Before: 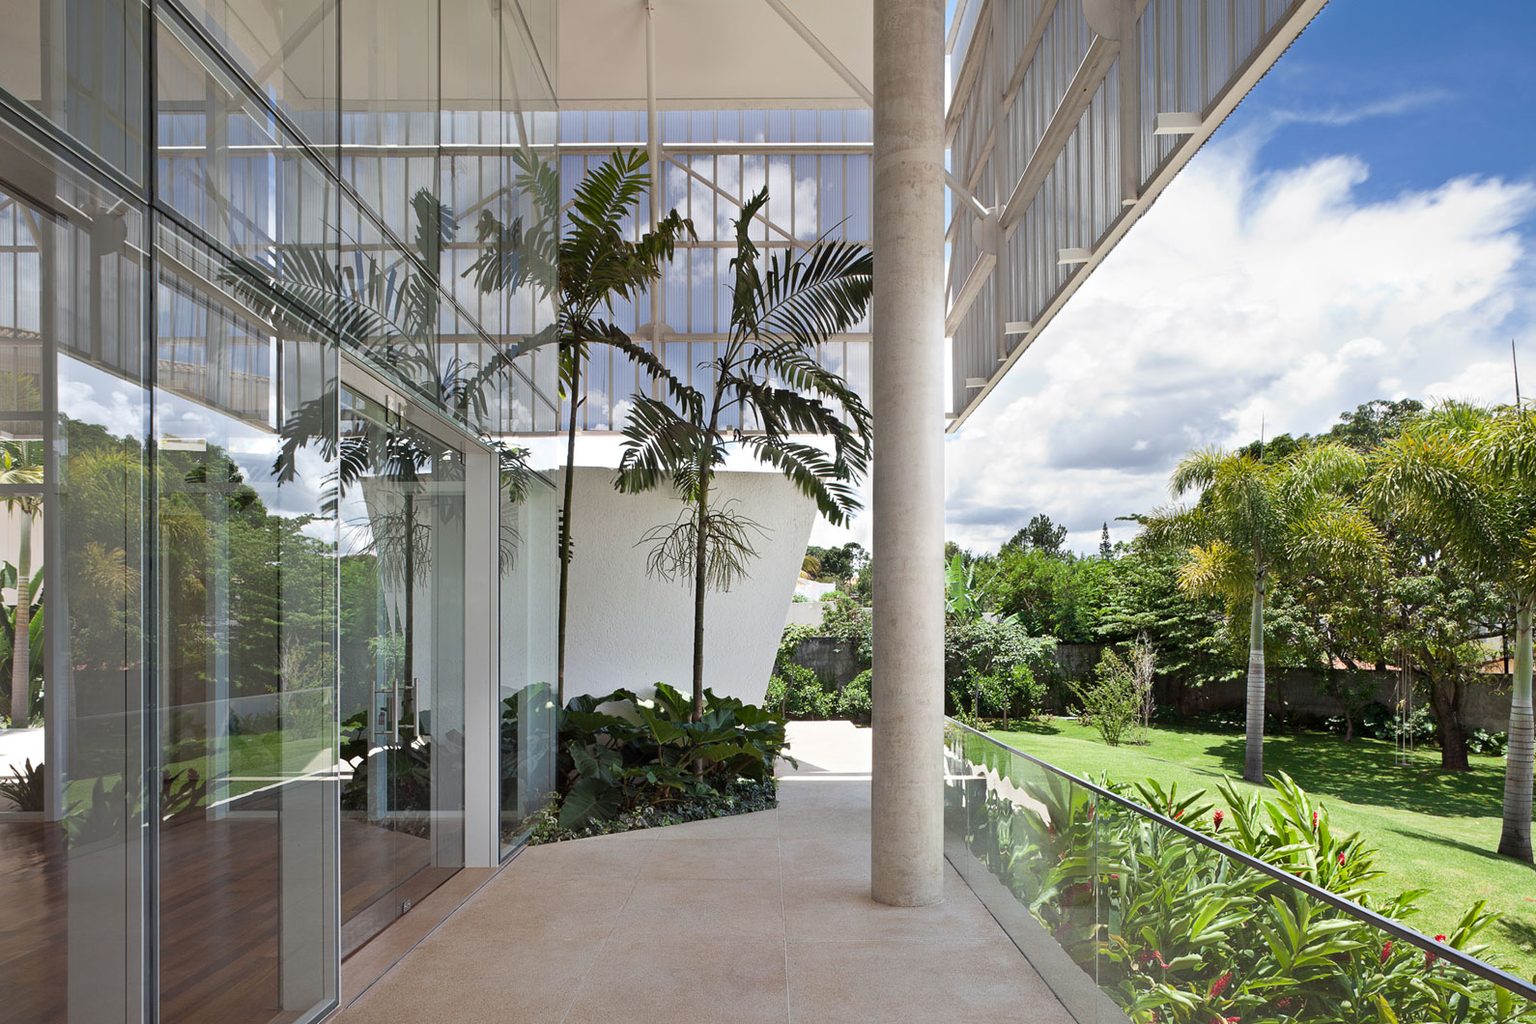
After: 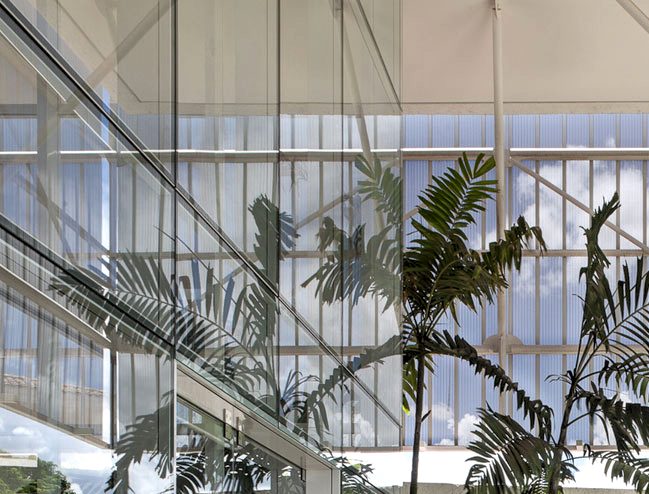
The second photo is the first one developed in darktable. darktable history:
levels: black 0.076%, levels [0.073, 0.497, 0.972]
crop and rotate: left 11.077%, top 0.076%, right 48.101%, bottom 53.23%
local contrast: on, module defaults
